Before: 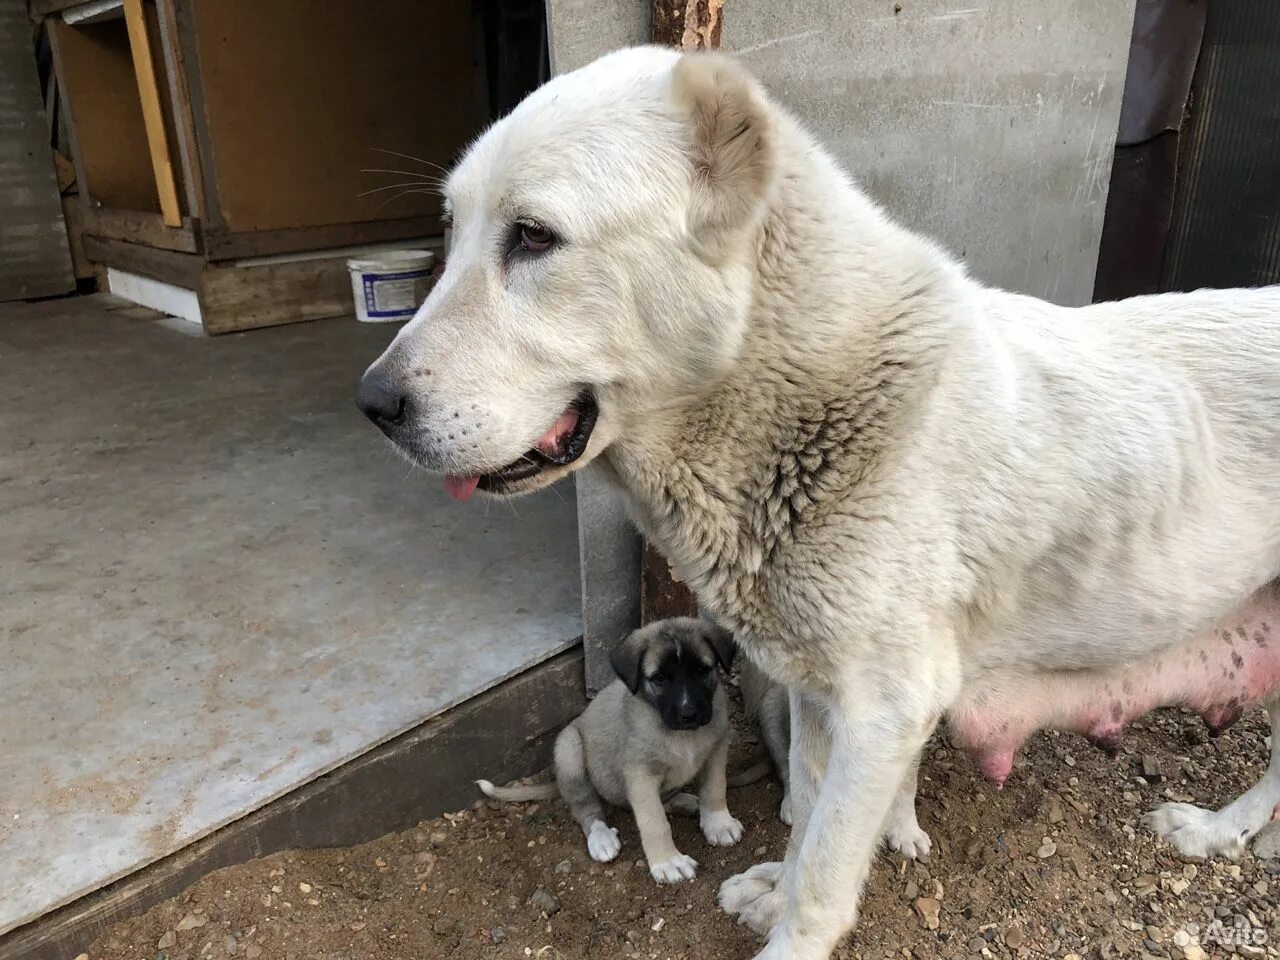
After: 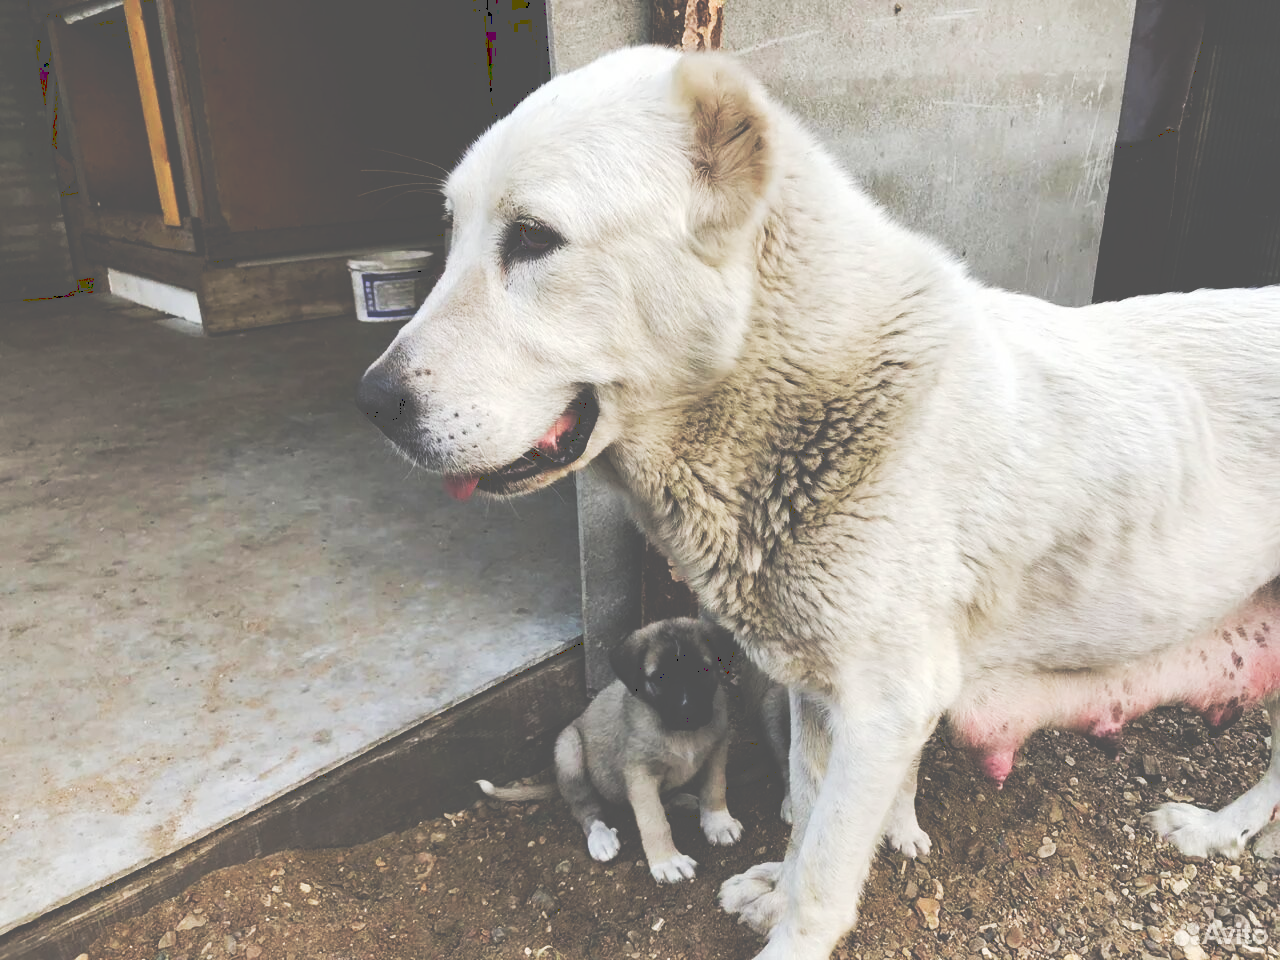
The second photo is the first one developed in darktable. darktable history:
tone curve: curves: ch0 [(0, 0) (0.003, 0.334) (0.011, 0.338) (0.025, 0.338) (0.044, 0.338) (0.069, 0.339) (0.1, 0.342) (0.136, 0.343) (0.177, 0.349) (0.224, 0.36) (0.277, 0.385) (0.335, 0.42) (0.399, 0.465) (0.468, 0.535) (0.543, 0.632) (0.623, 0.73) (0.709, 0.814) (0.801, 0.879) (0.898, 0.935) (1, 1)], preserve colors none
